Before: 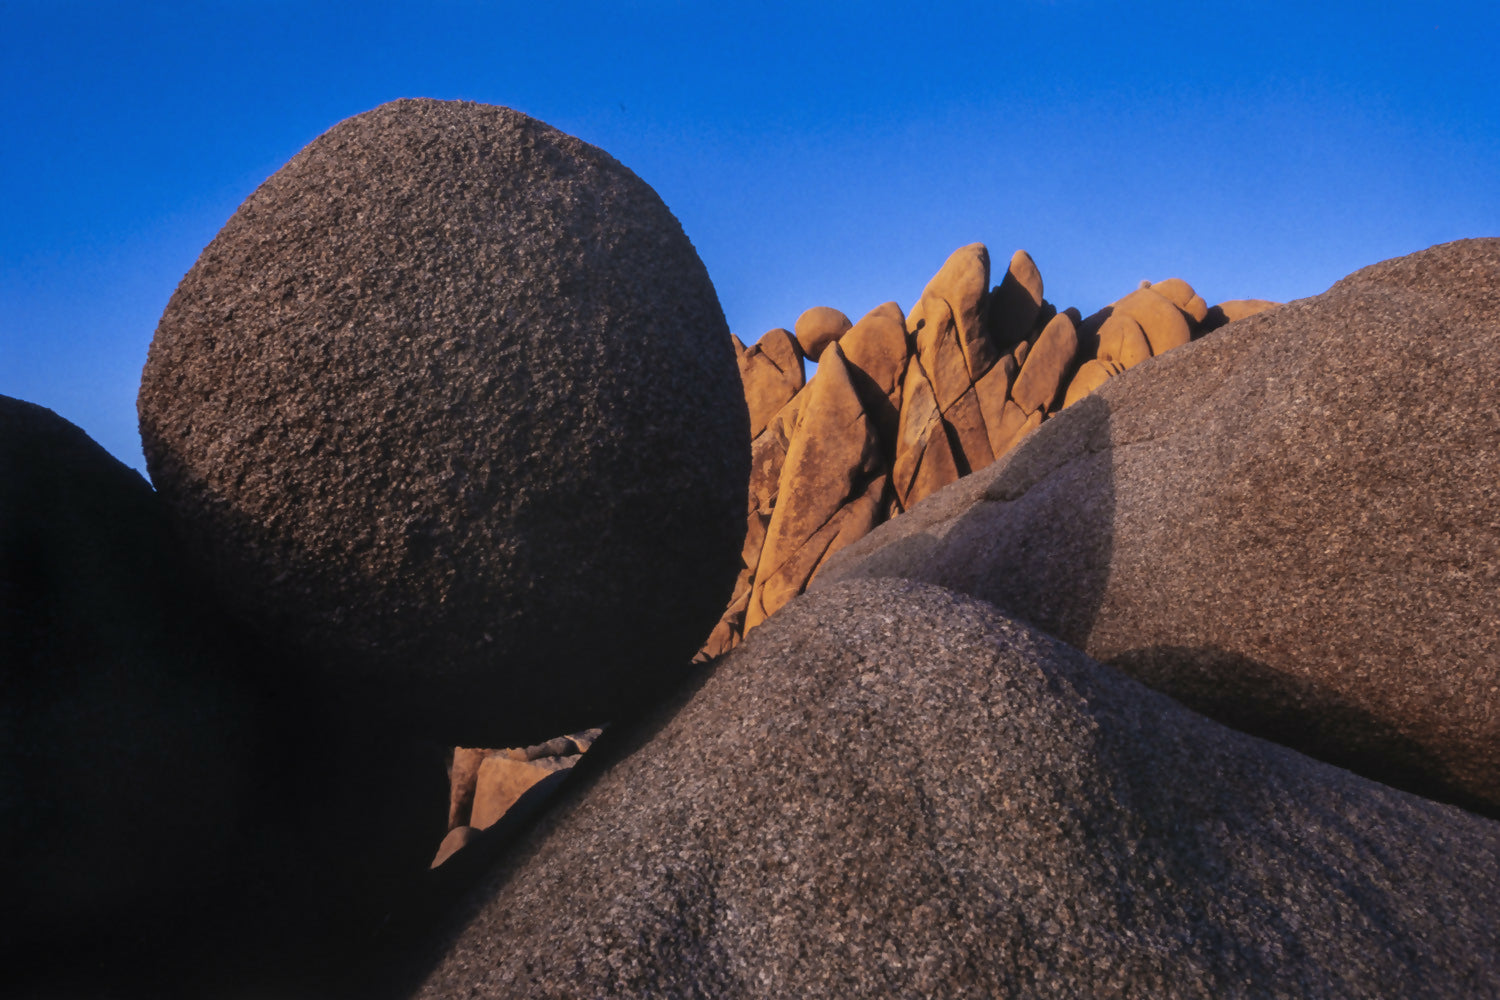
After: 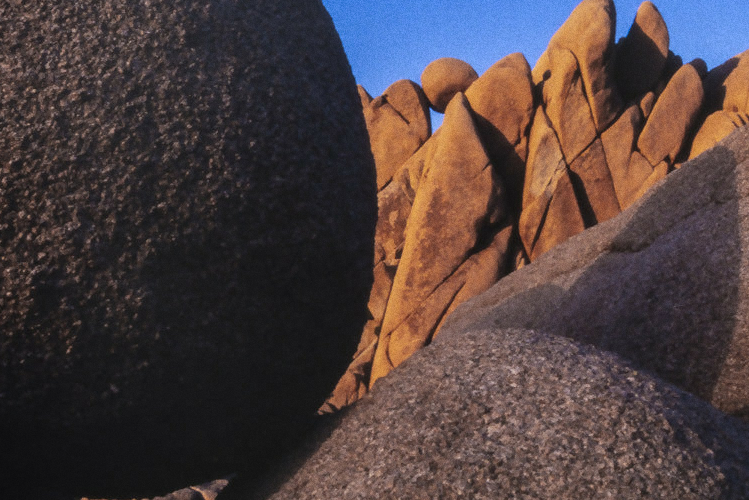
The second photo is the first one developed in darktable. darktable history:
grain: coarseness 0.47 ISO
crop: left 25%, top 25%, right 25%, bottom 25%
